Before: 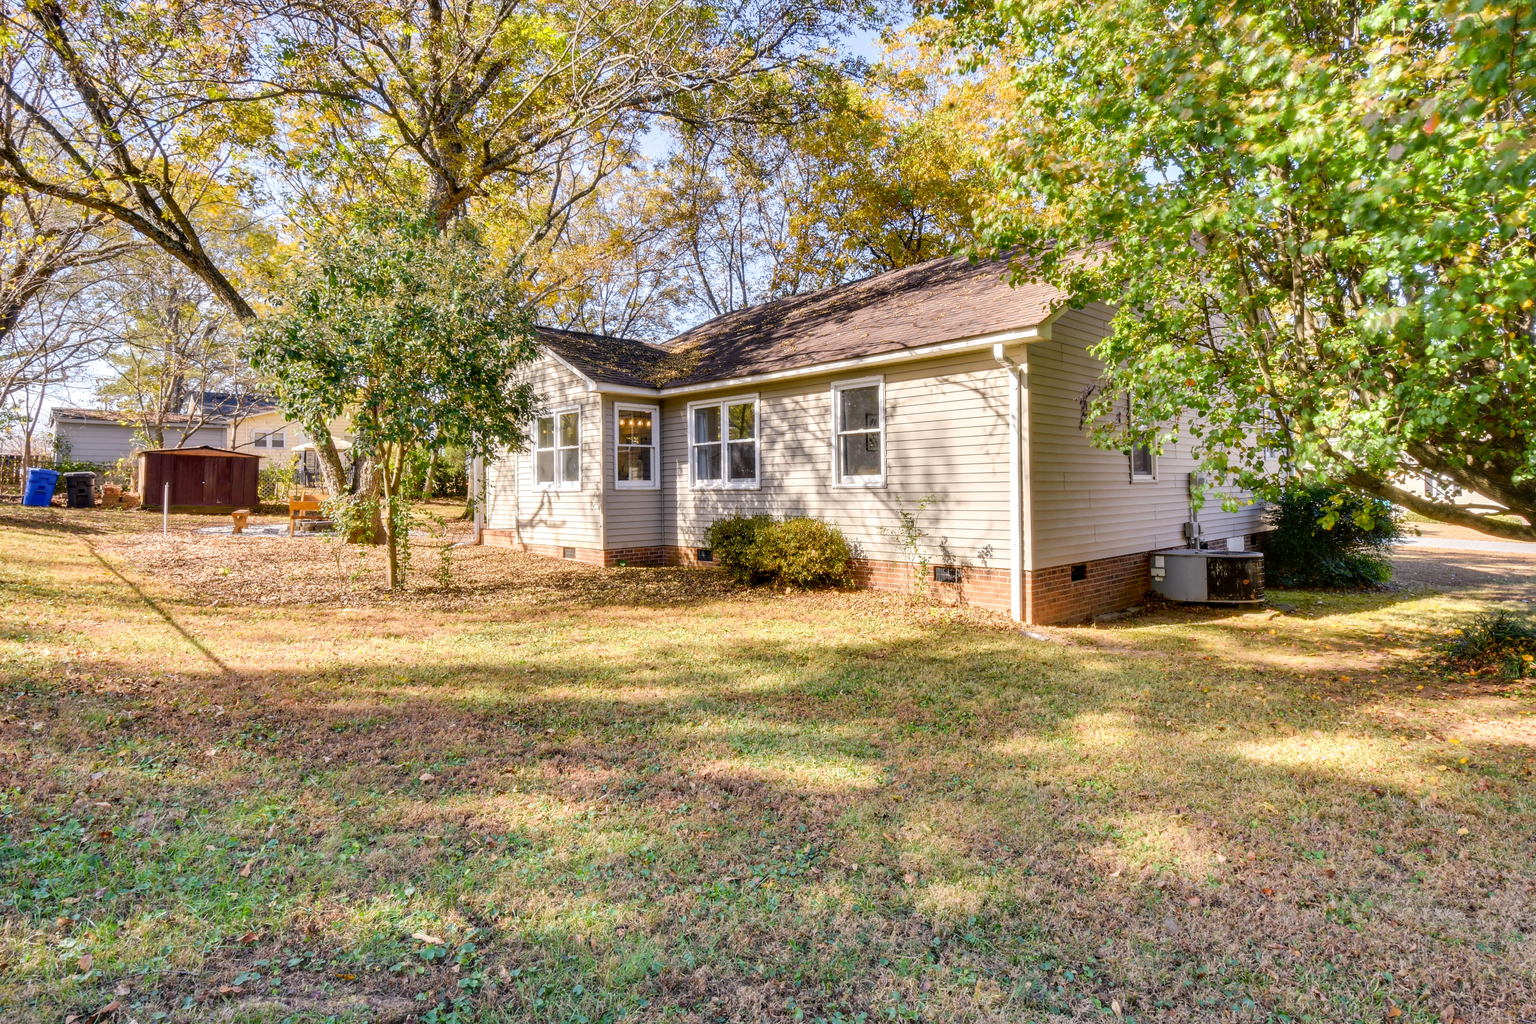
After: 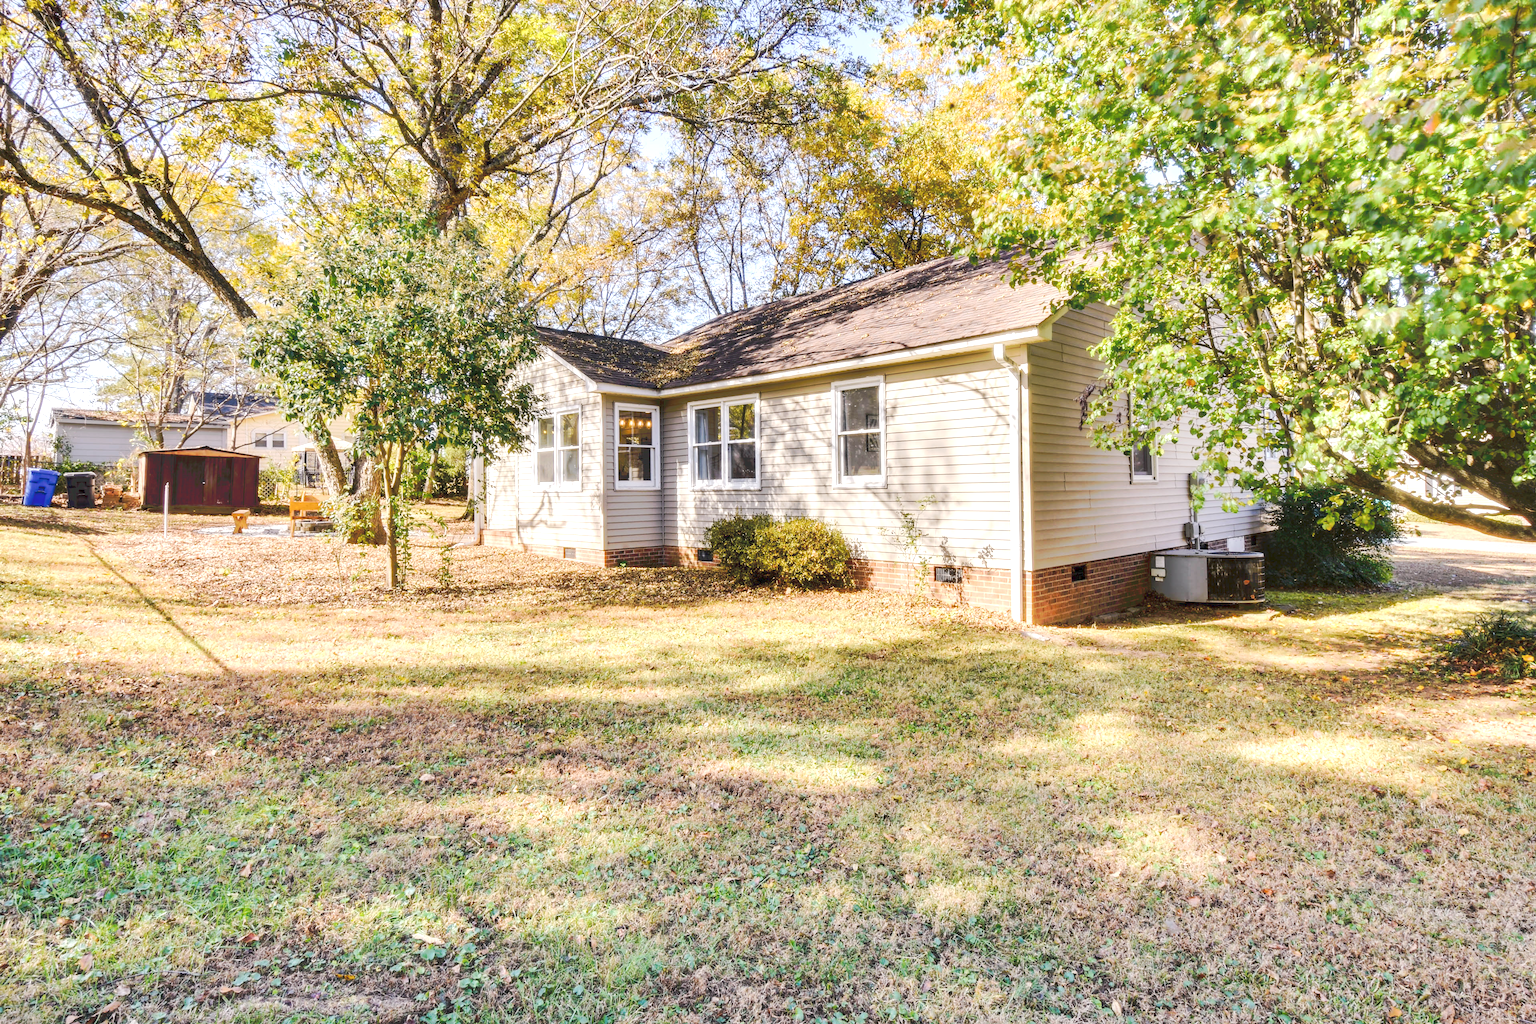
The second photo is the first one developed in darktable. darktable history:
tone equalizer: -8 EV -0.448 EV, -7 EV -0.416 EV, -6 EV -0.344 EV, -5 EV -0.253 EV, -3 EV 0.248 EV, -2 EV 0.348 EV, -1 EV 0.37 EV, +0 EV 0.396 EV, edges refinement/feathering 500, mask exposure compensation -1.57 EV, preserve details no
tone curve: curves: ch0 [(0, 0) (0.003, 0.055) (0.011, 0.111) (0.025, 0.126) (0.044, 0.169) (0.069, 0.215) (0.1, 0.199) (0.136, 0.207) (0.177, 0.259) (0.224, 0.327) (0.277, 0.361) (0.335, 0.431) (0.399, 0.501) (0.468, 0.589) (0.543, 0.683) (0.623, 0.73) (0.709, 0.796) (0.801, 0.863) (0.898, 0.921) (1, 1)], preserve colors none
